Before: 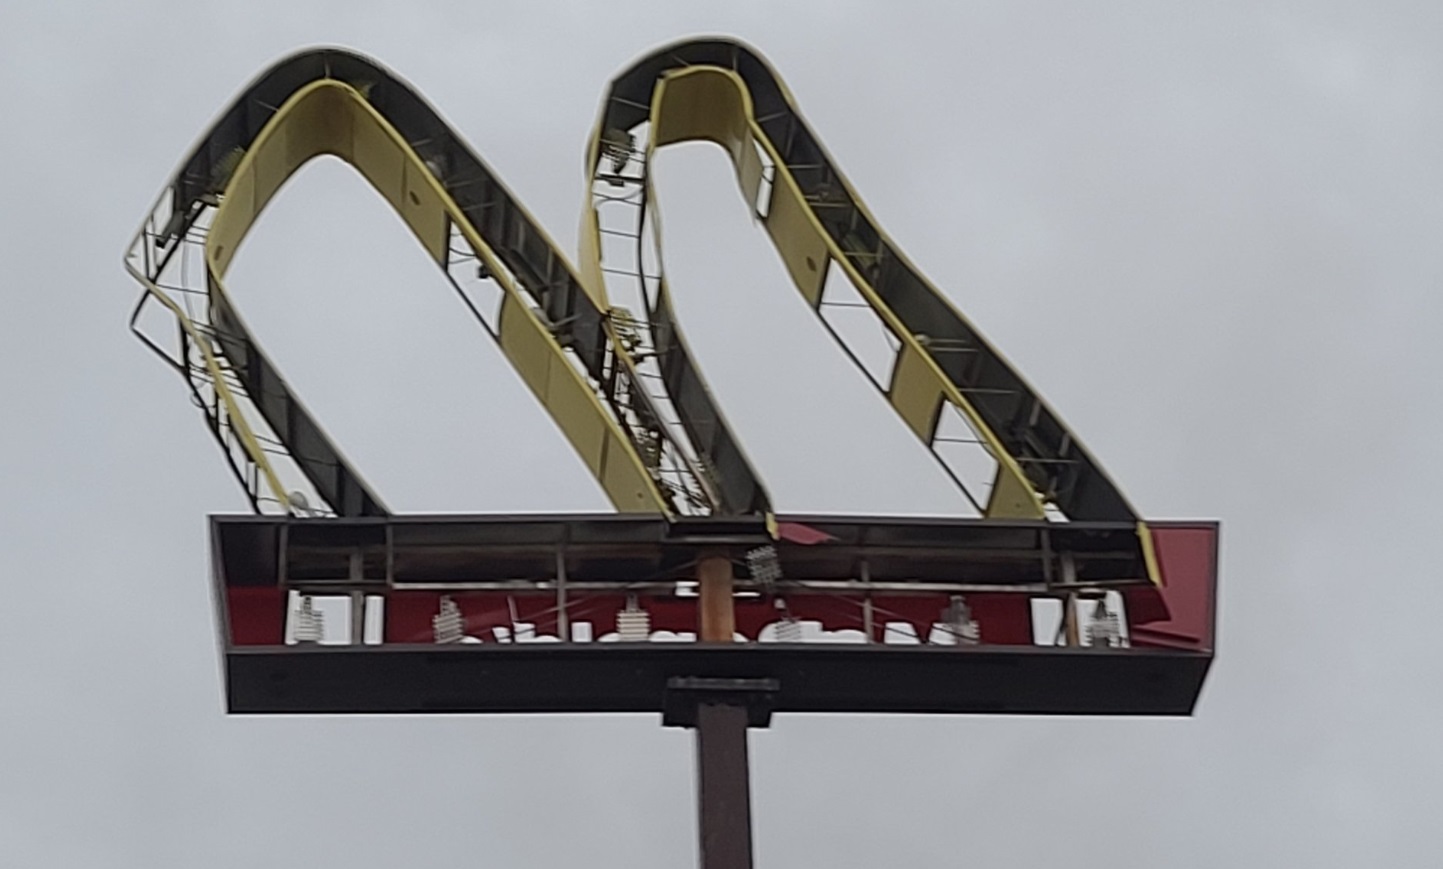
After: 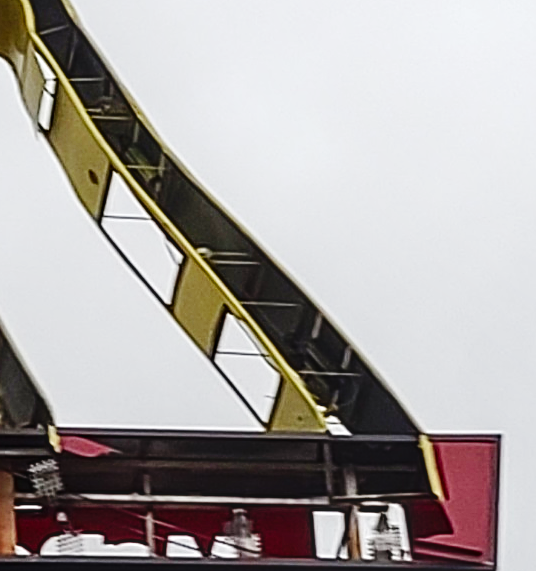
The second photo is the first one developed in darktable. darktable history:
local contrast: on, module defaults
sharpen: on, module defaults
crop and rotate: left 49.782%, top 10.12%, right 13.066%, bottom 24.069%
base curve: curves: ch0 [(0, 0) (0.036, 0.025) (0.121, 0.166) (0.206, 0.329) (0.605, 0.79) (1, 1)], preserve colors none
contrast brightness saturation: contrast 0.068, brightness -0.132, saturation 0.063
tone equalizer: edges refinement/feathering 500, mask exposure compensation -1.57 EV, preserve details no
exposure: exposure 0.6 EV, compensate highlight preservation false
